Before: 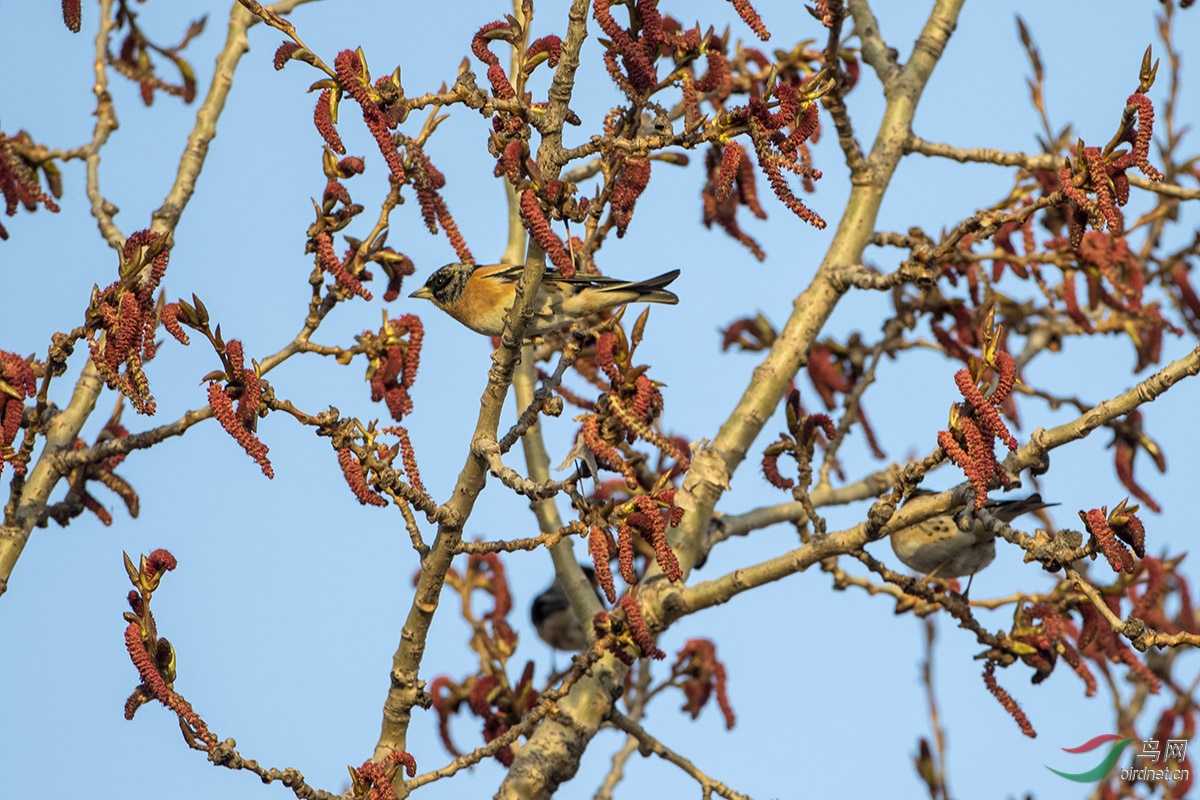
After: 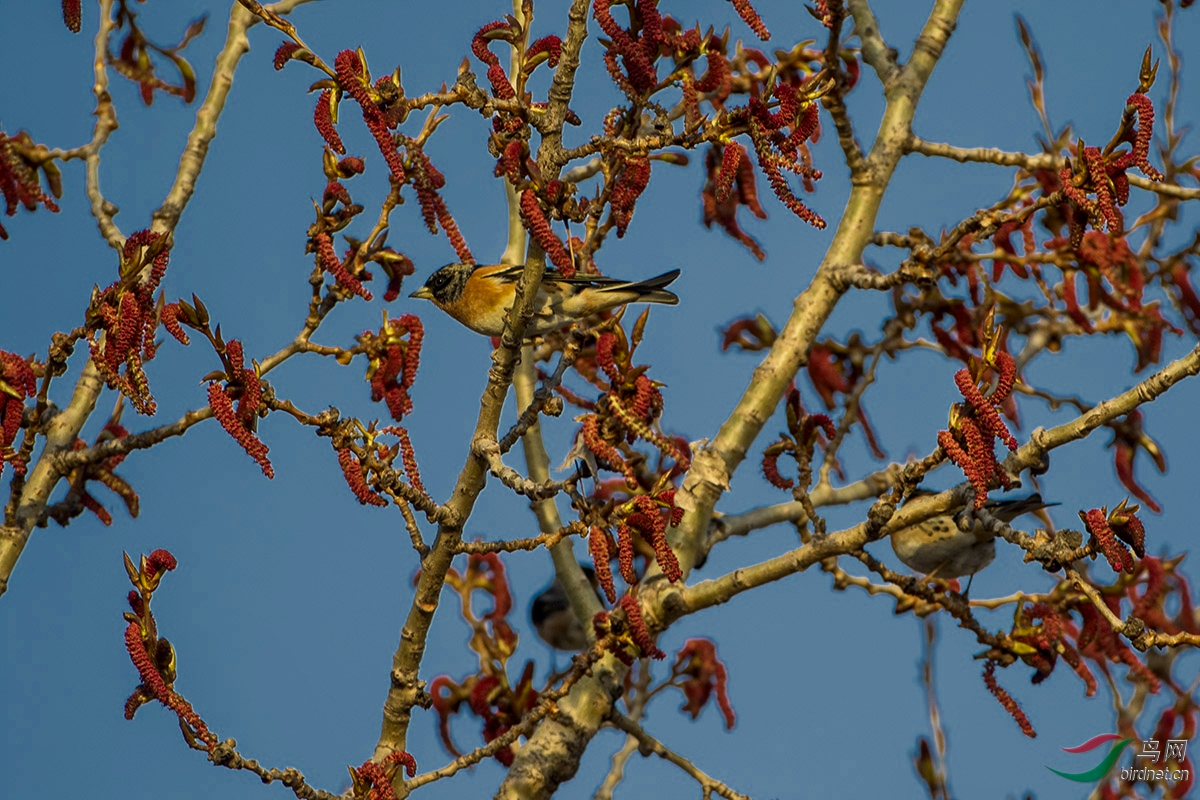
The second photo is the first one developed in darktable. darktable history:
contrast brightness saturation: brightness -0.203, saturation 0.08
exposure: black level correction 0.001, exposure 0.015 EV, compensate exposure bias true, compensate highlight preservation false
shadows and highlights: radius 128.16, shadows 21.22, highlights -22.24, low approximation 0.01
color zones: curves: ch0 [(0, 0.497) (0.143, 0.5) (0.286, 0.5) (0.429, 0.483) (0.571, 0.116) (0.714, -0.006) (0.857, 0.28) (1, 0.497)]
